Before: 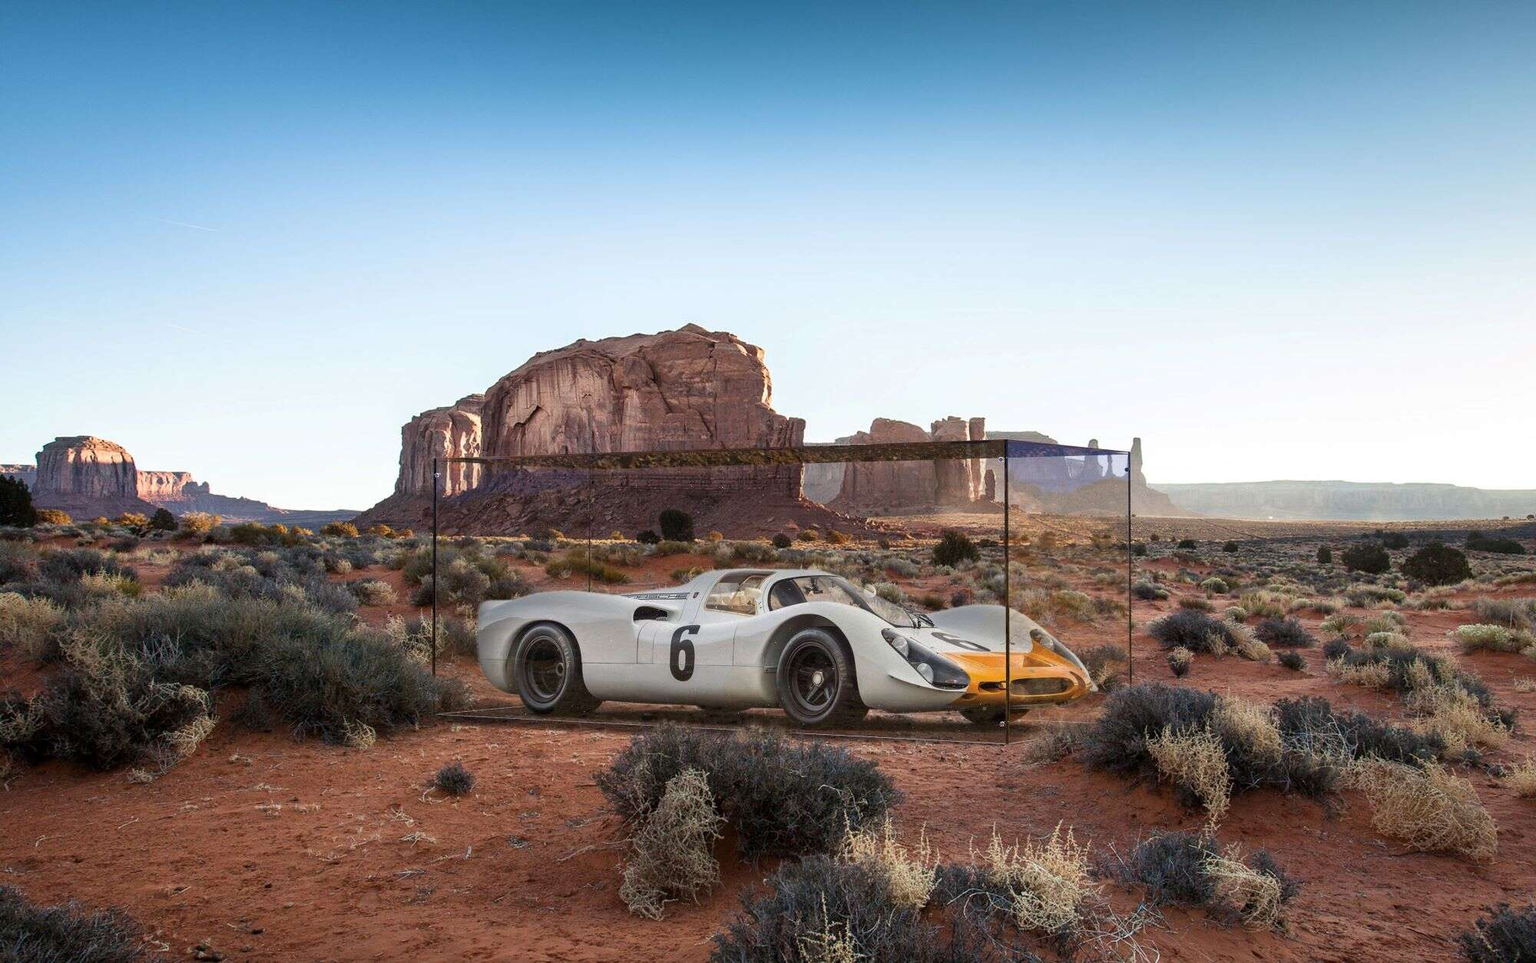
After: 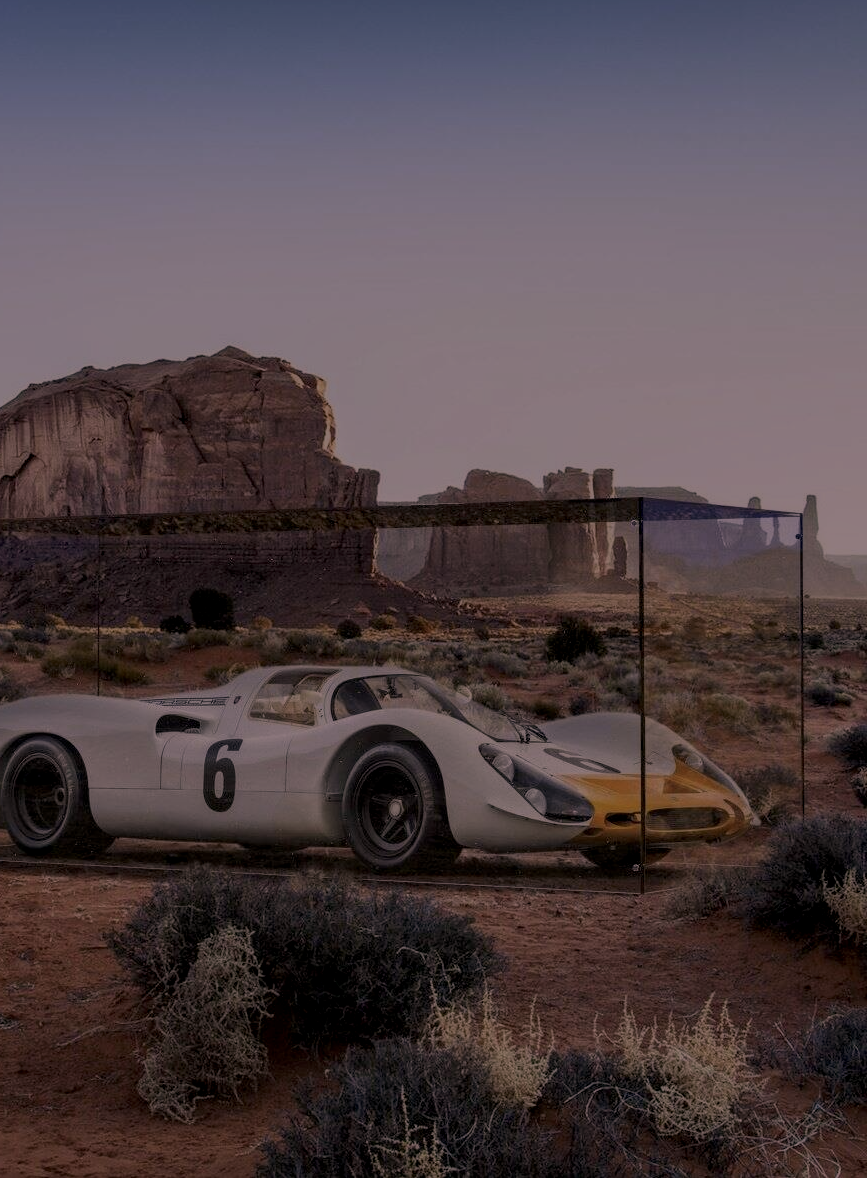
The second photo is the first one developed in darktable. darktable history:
color correction: highlights a* 17.88, highlights b* 18.79
crop: left 33.452%, top 6.025%, right 23.155%
white balance: red 0.926, green 1.003, blue 1.133
color balance rgb: perceptual brilliance grading › global brilliance -48.39%
local contrast: on, module defaults
